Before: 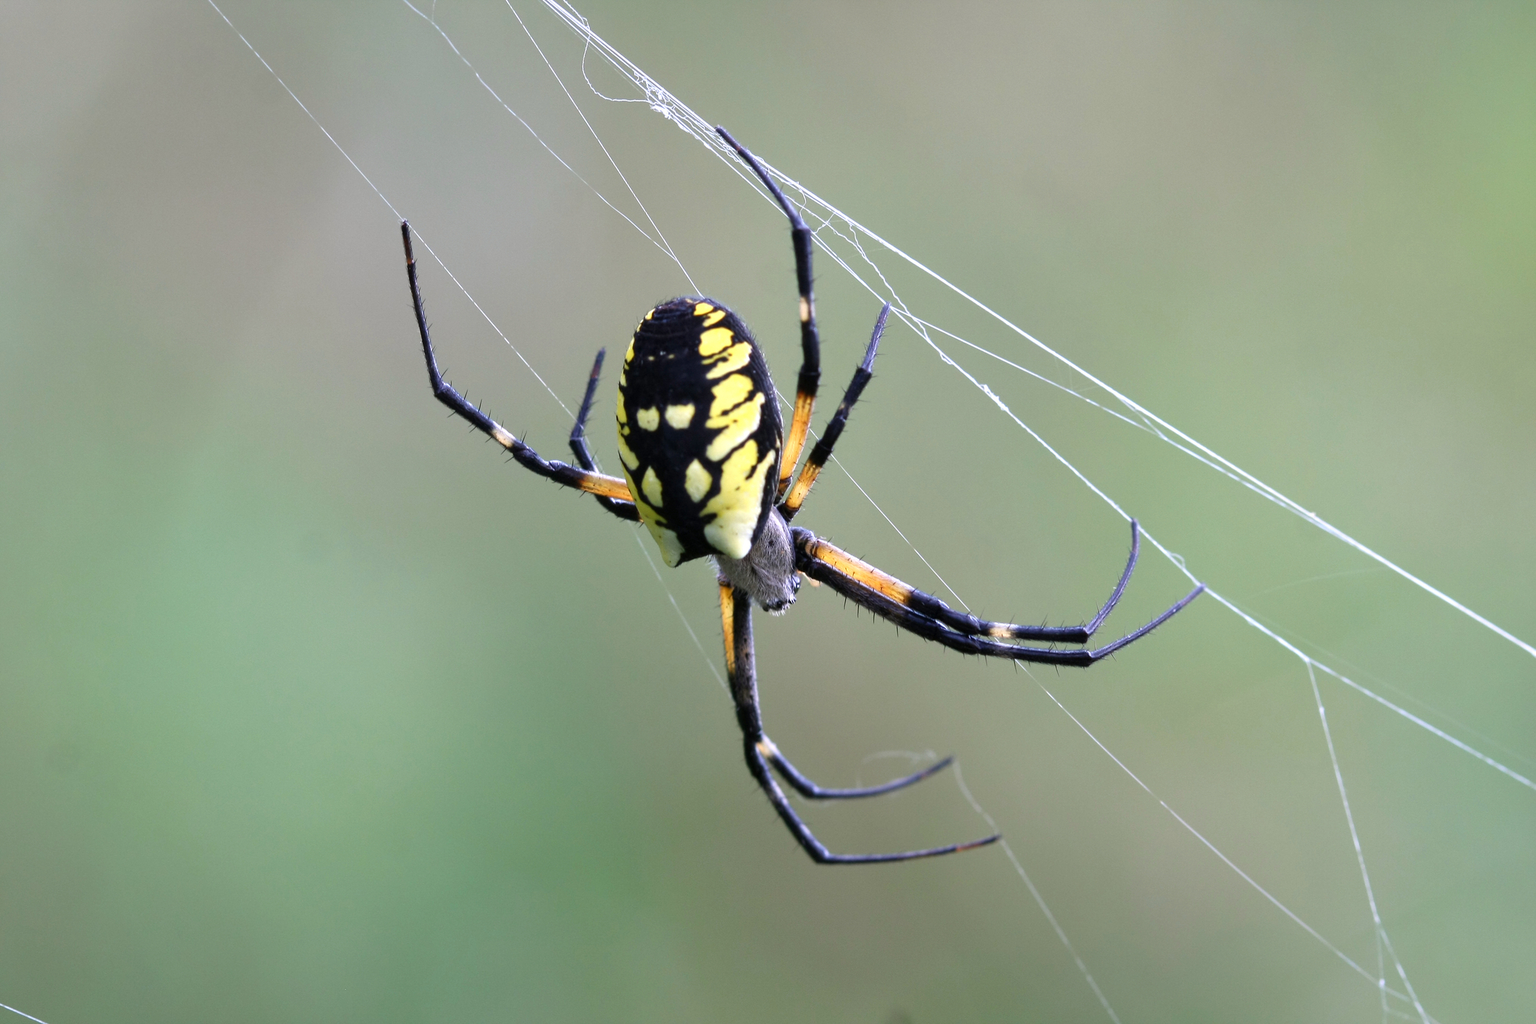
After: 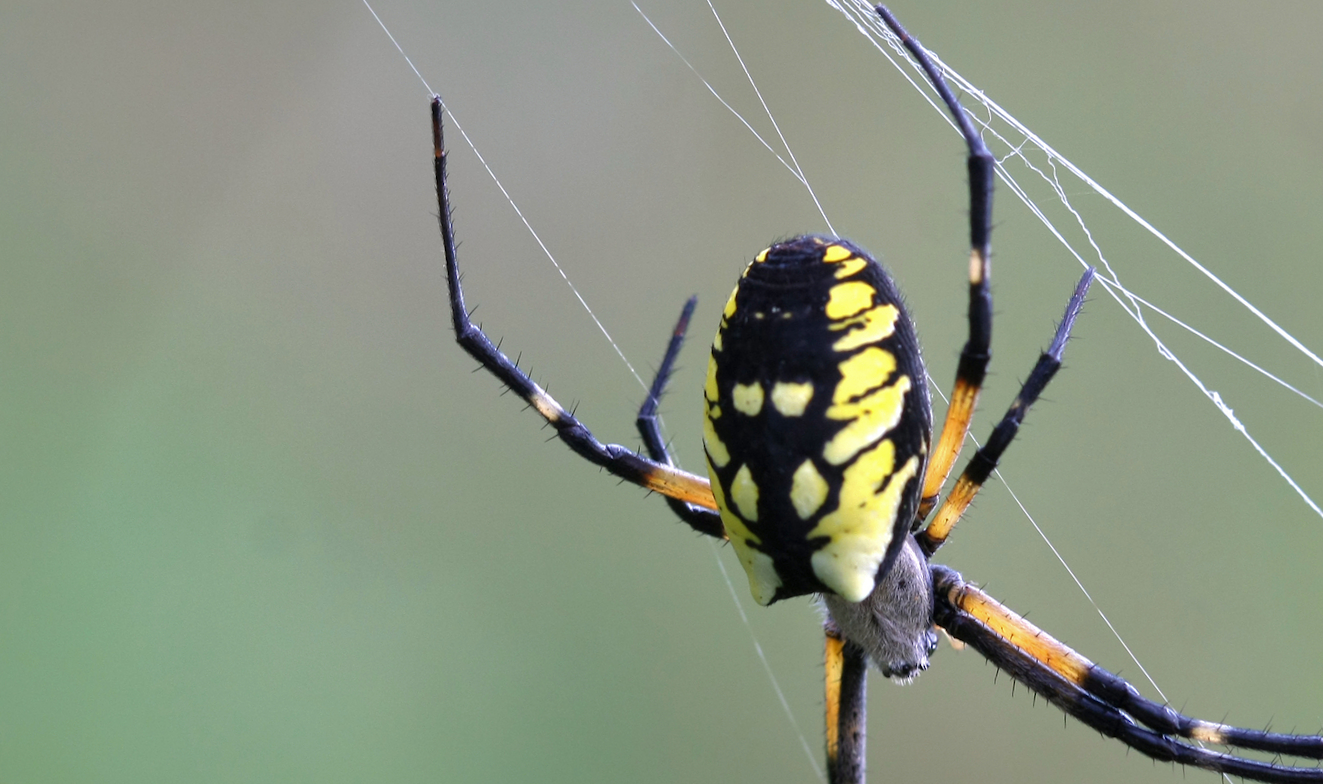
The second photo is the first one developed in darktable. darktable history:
shadows and highlights: shadows 30
crop and rotate: angle -4.99°, left 2.122%, top 6.945%, right 27.566%, bottom 30.519%
